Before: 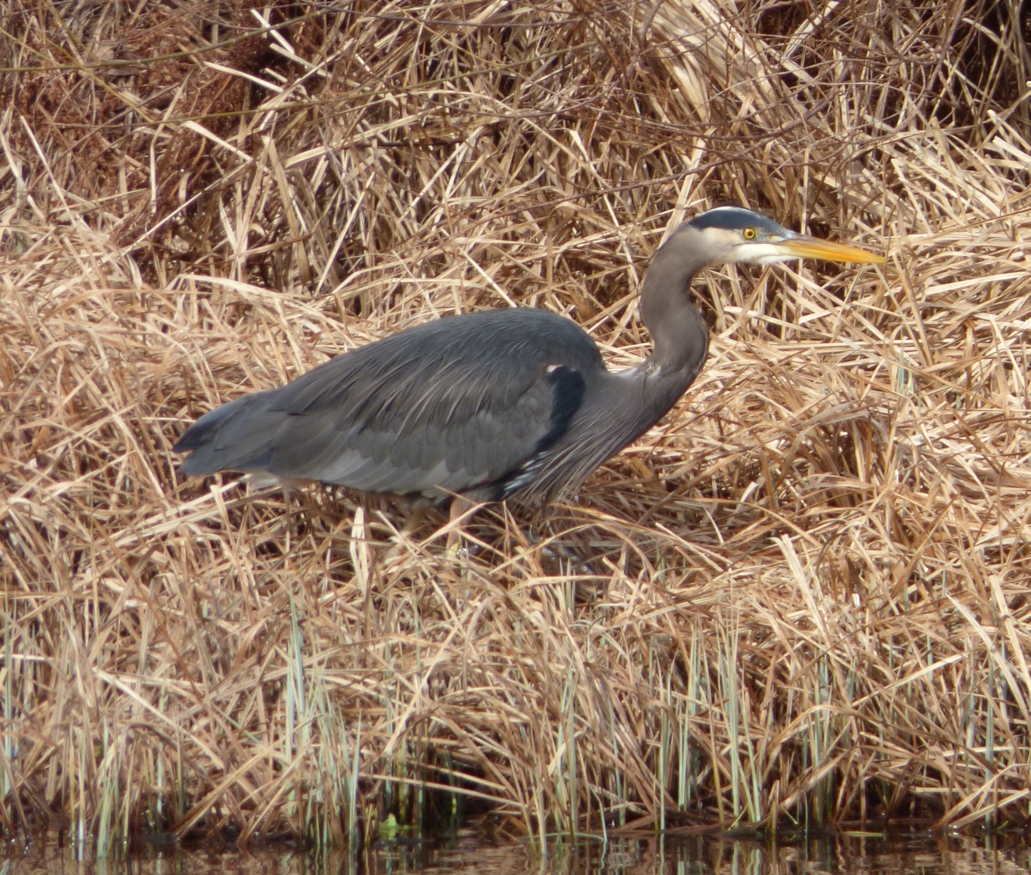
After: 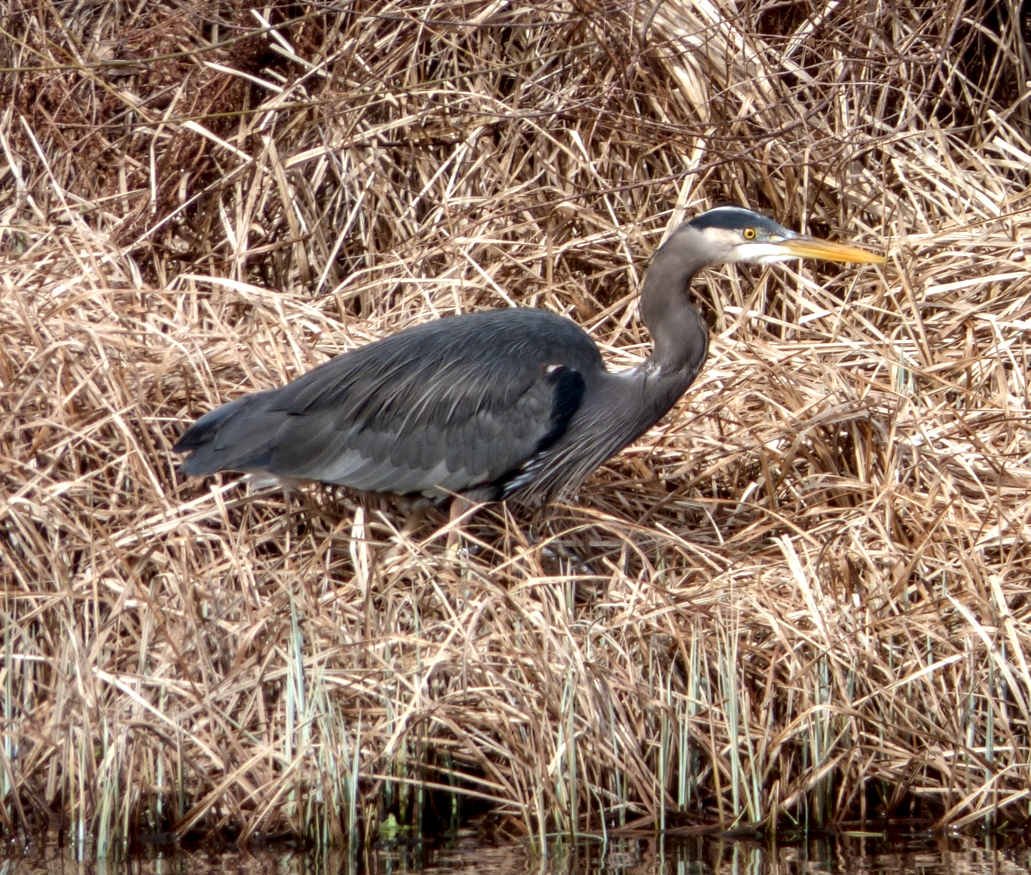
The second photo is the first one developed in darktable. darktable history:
color correction: highlights a* -0.137, highlights b* -5.91, shadows a* -0.137, shadows b* -0.137
local contrast: highlights 60%, shadows 60%, detail 160%
